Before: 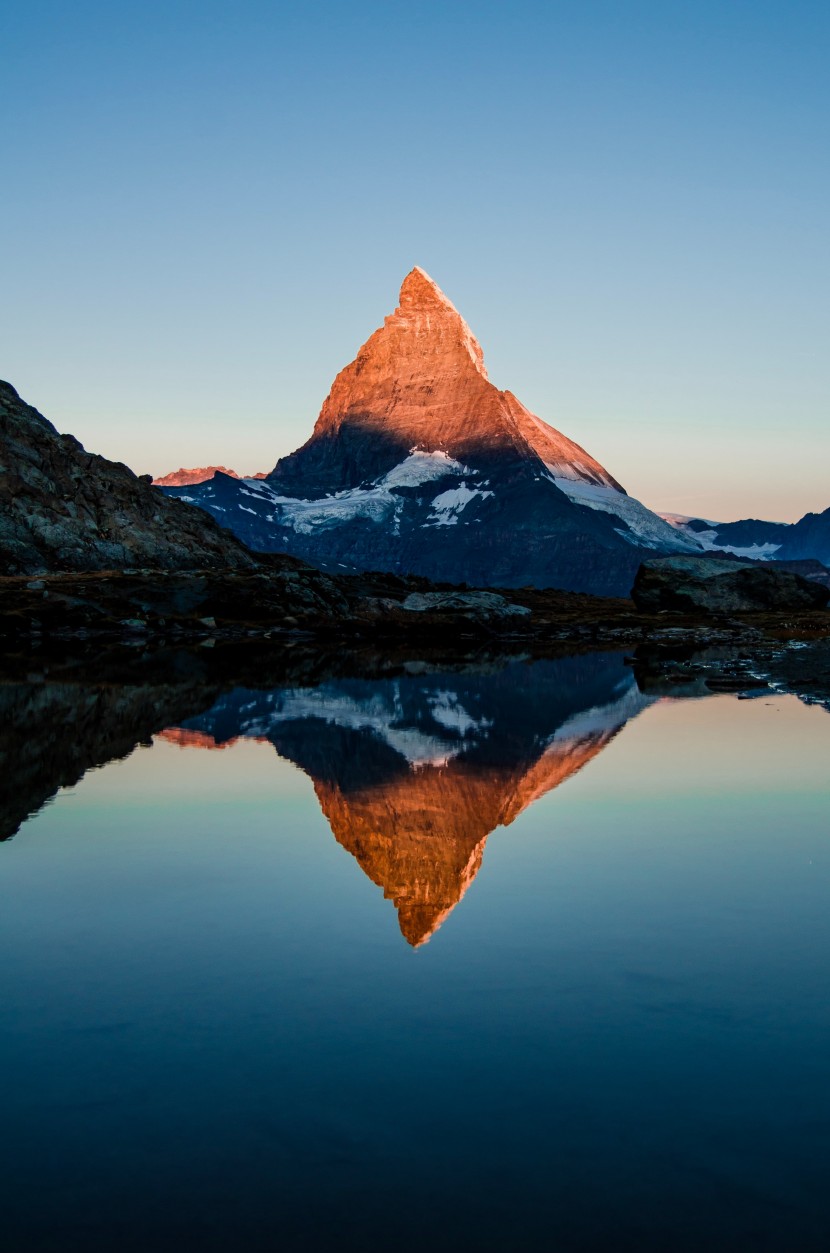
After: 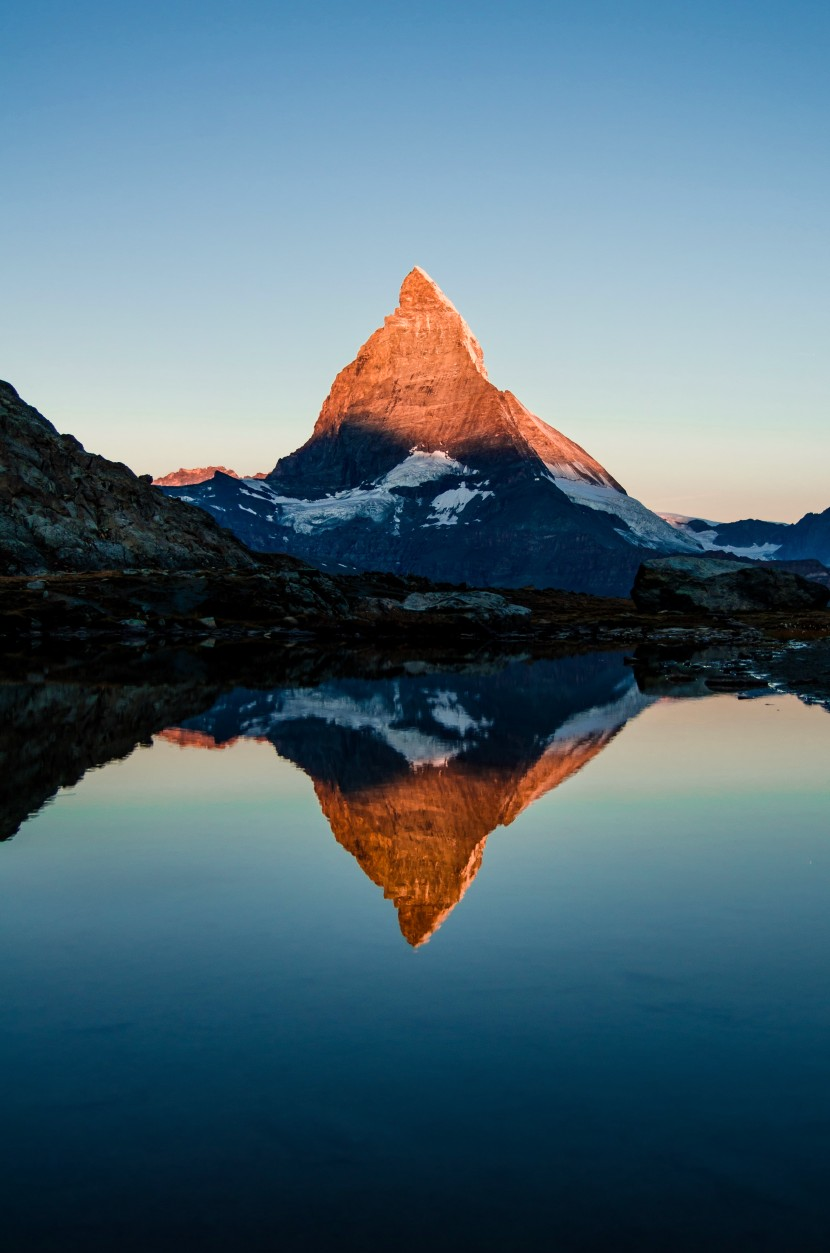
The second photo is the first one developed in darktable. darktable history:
shadows and highlights: shadows 0, highlights 40
color correction: highlights b* 3
